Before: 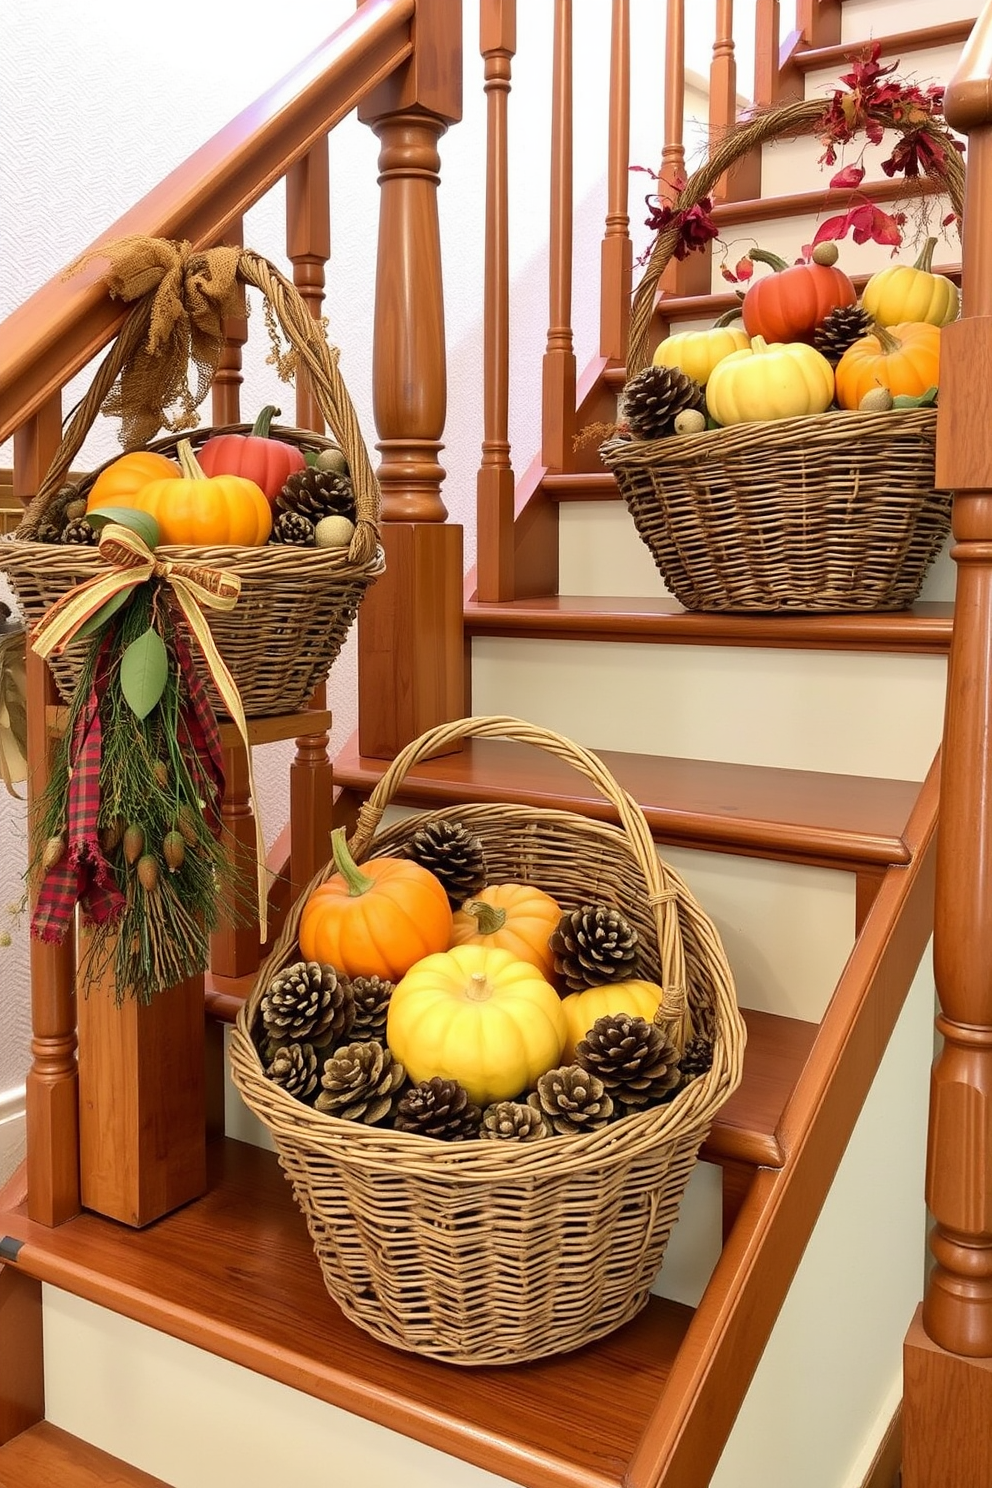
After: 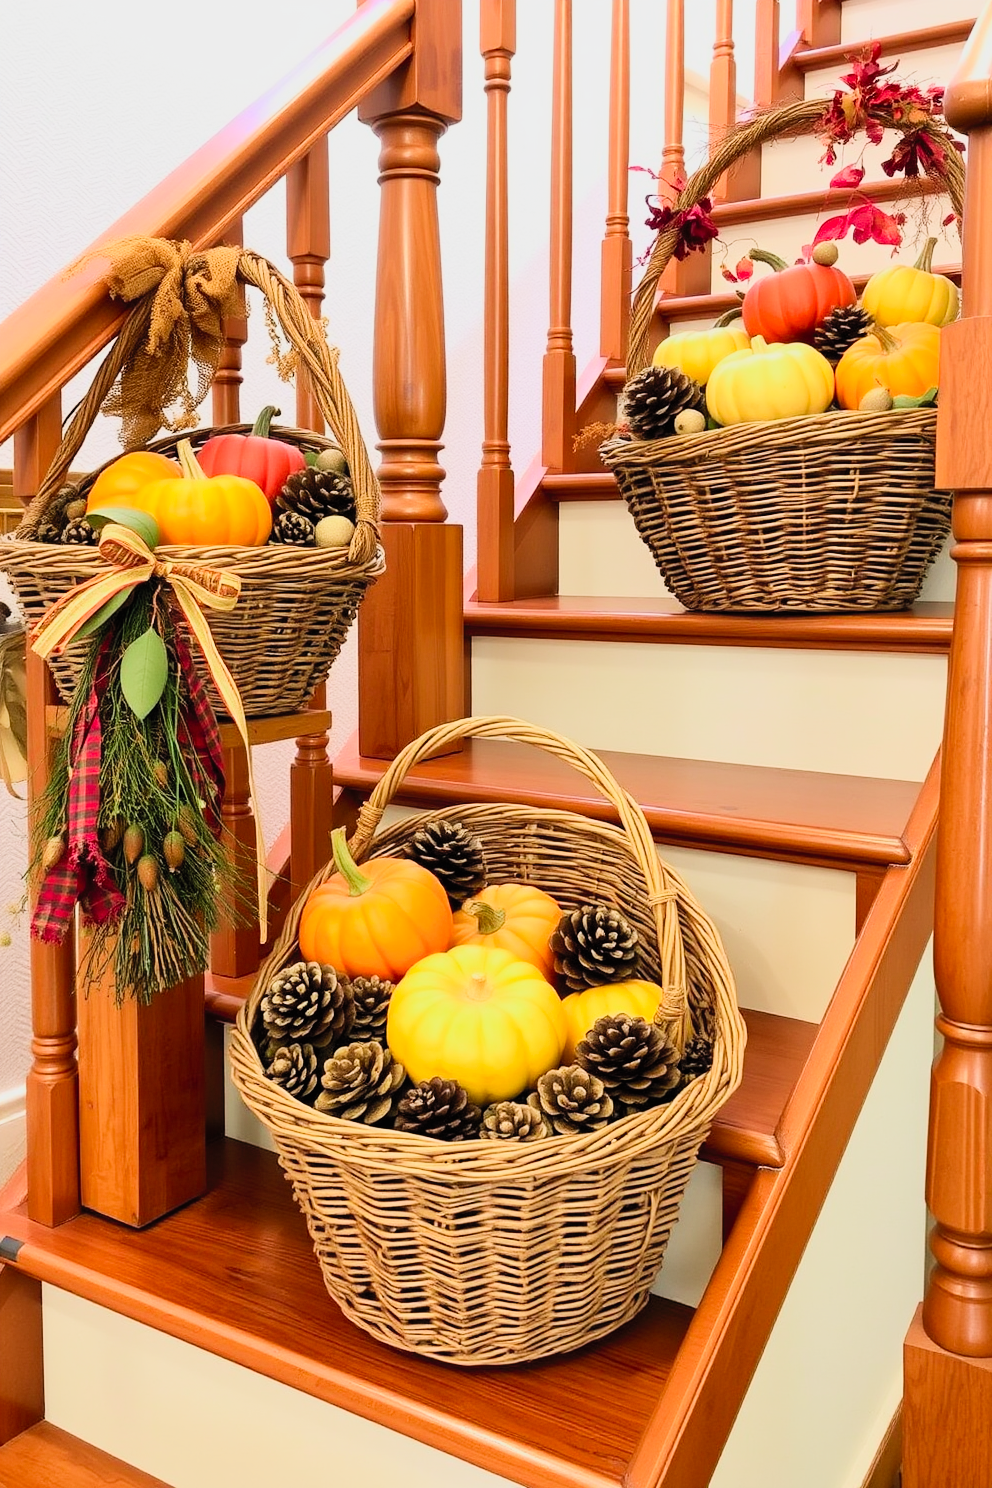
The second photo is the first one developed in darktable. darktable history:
filmic rgb: black relative exposure -7.65 EV, white relative exposure 4.56 EV, hardness 3.61
contrast brightness saturation: contrast 0.239, brightness 0.246, saturation 0.383
